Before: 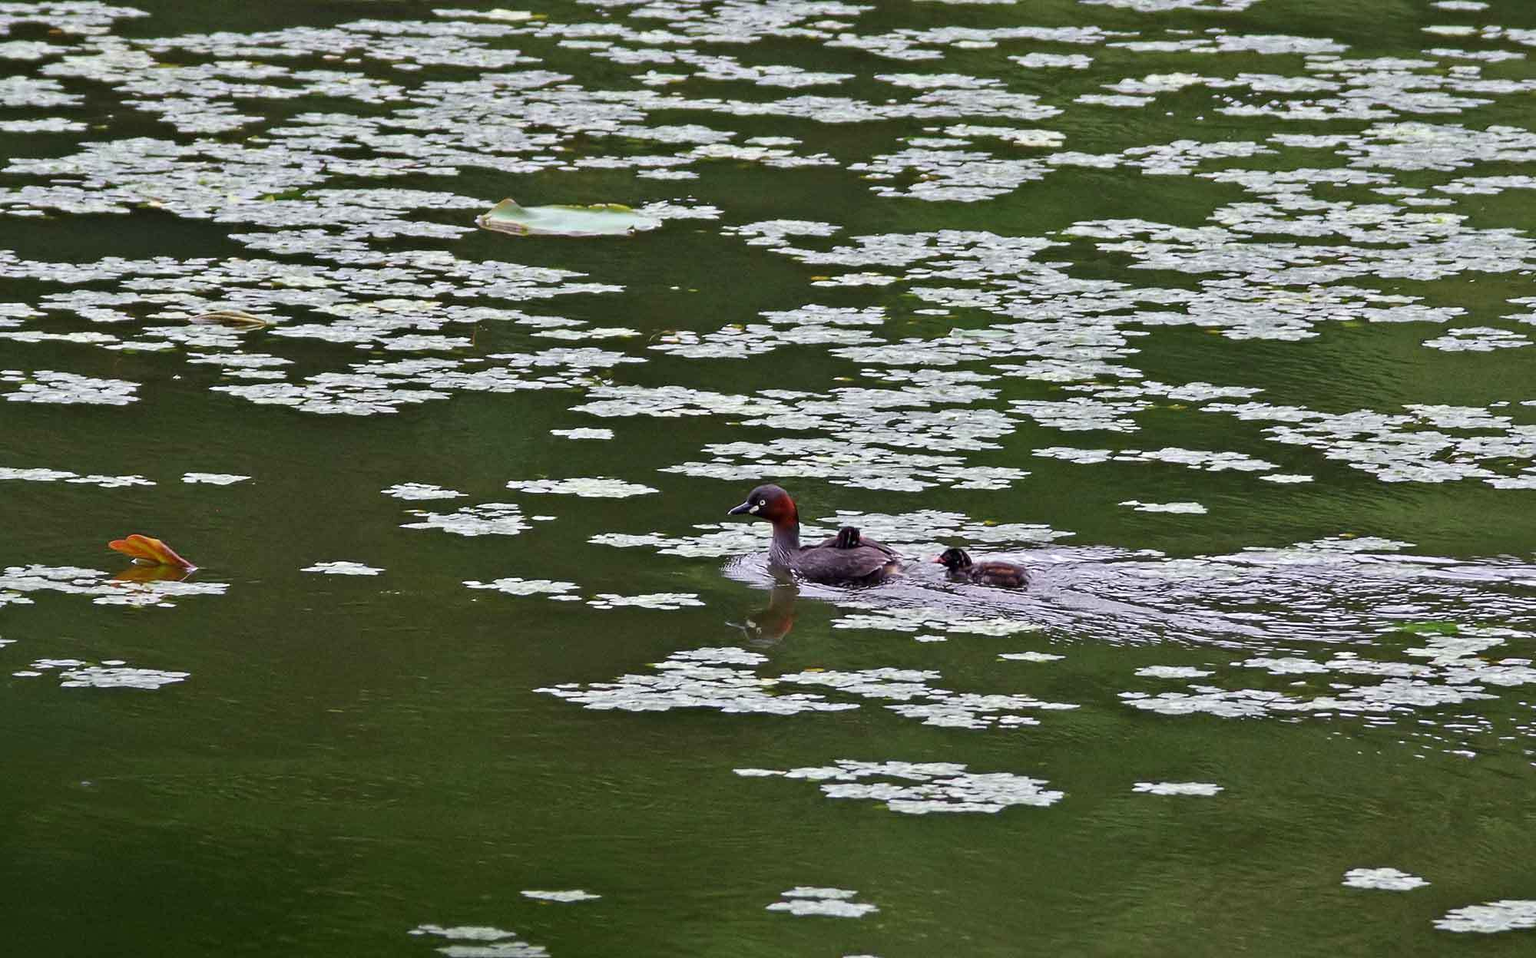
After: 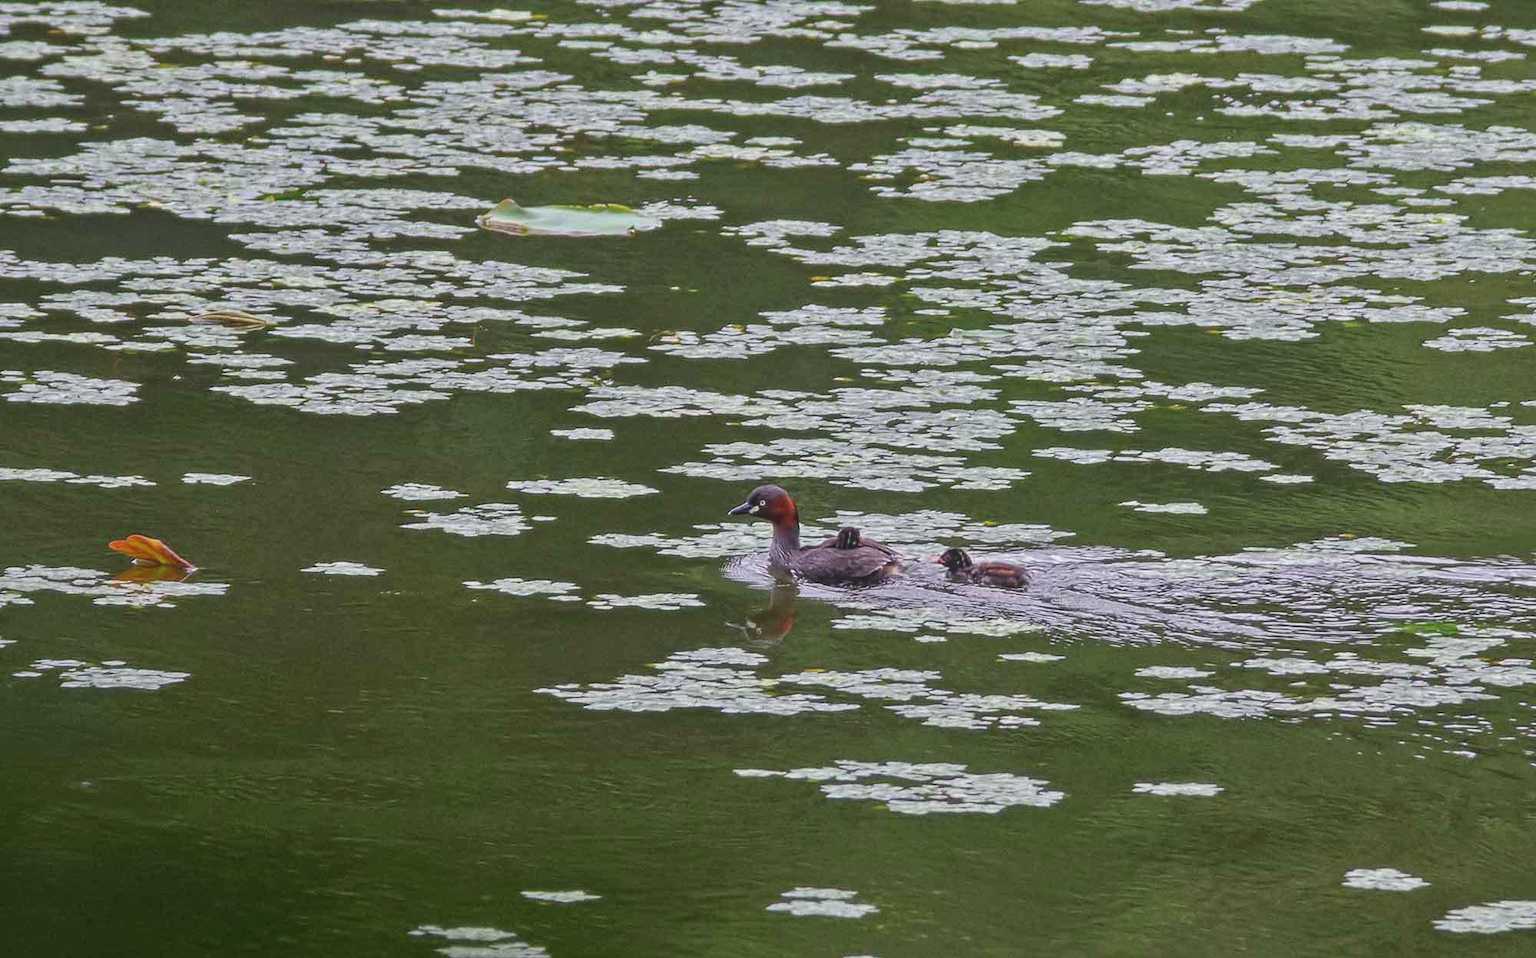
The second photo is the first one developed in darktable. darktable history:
local contrast: highlights 72%, shadows 19%, midtone range 0.194
